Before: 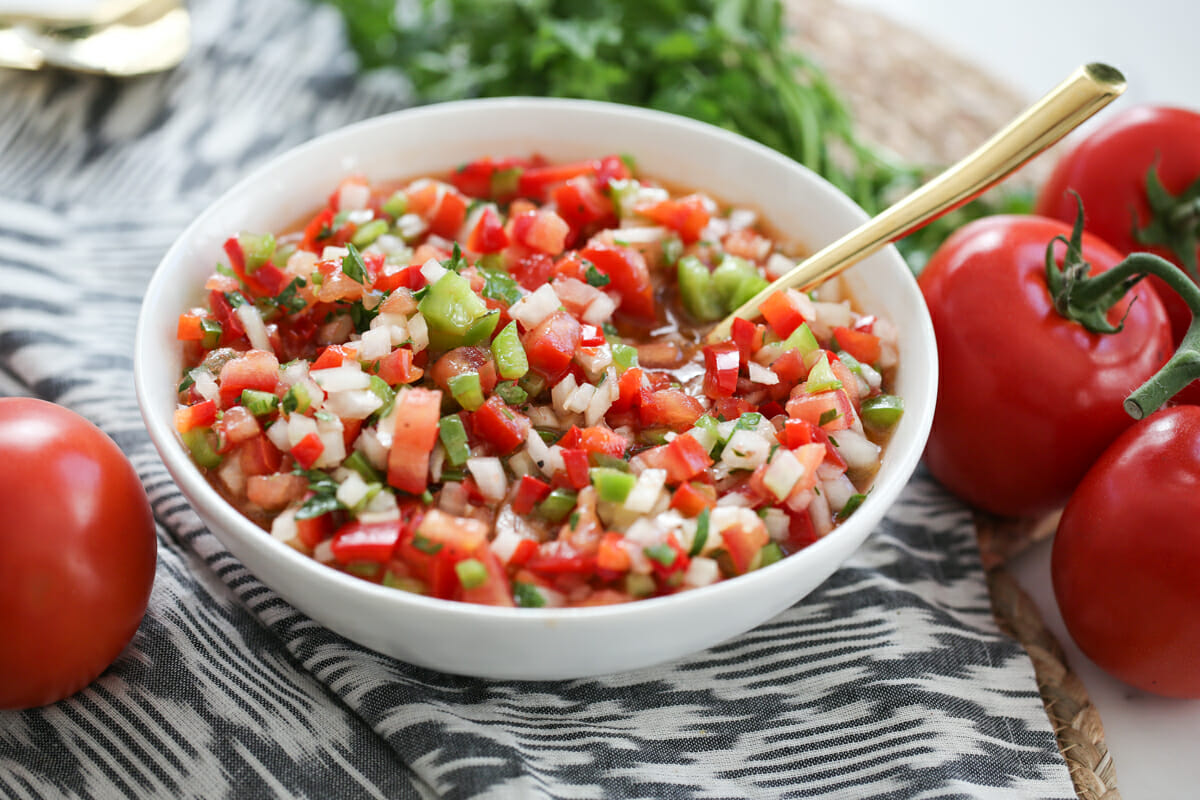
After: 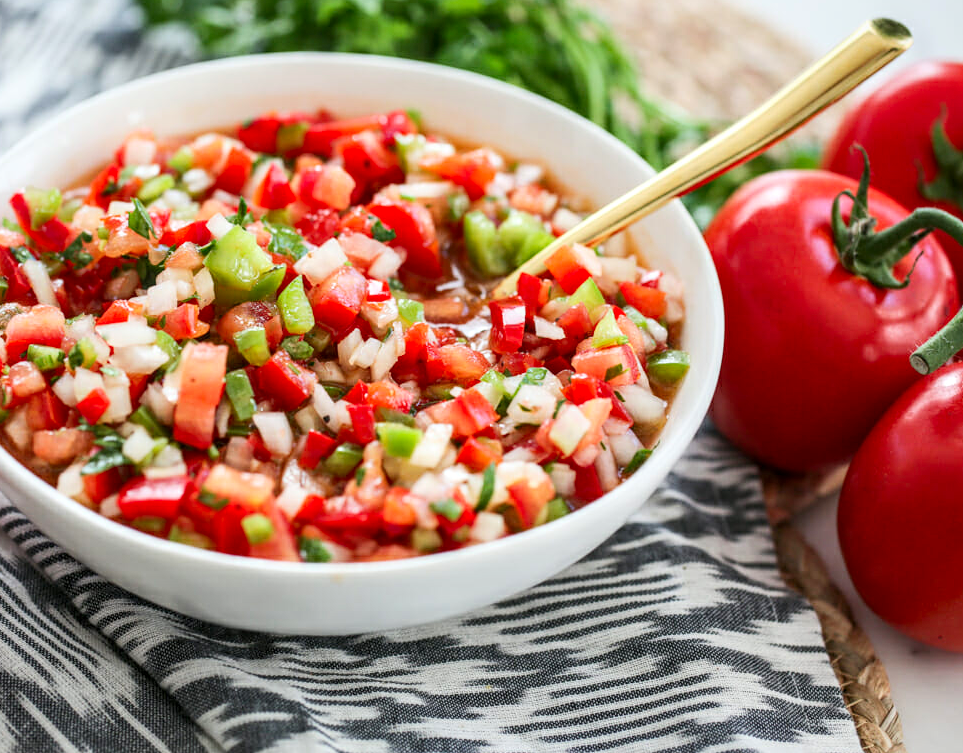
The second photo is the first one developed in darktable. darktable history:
exposure: exposure -0.247 EV, compensate exposure bias true, compensate highlight preservation false
crop and rotate: left 17.902%, top 5.767%, right 1.818%
local contrast: detail 130%
color correction: highlights b* 0.031, saturation 1.13
contrast brightness saturation: contrast 0.195, brightness 0.149, saturation 0.137
